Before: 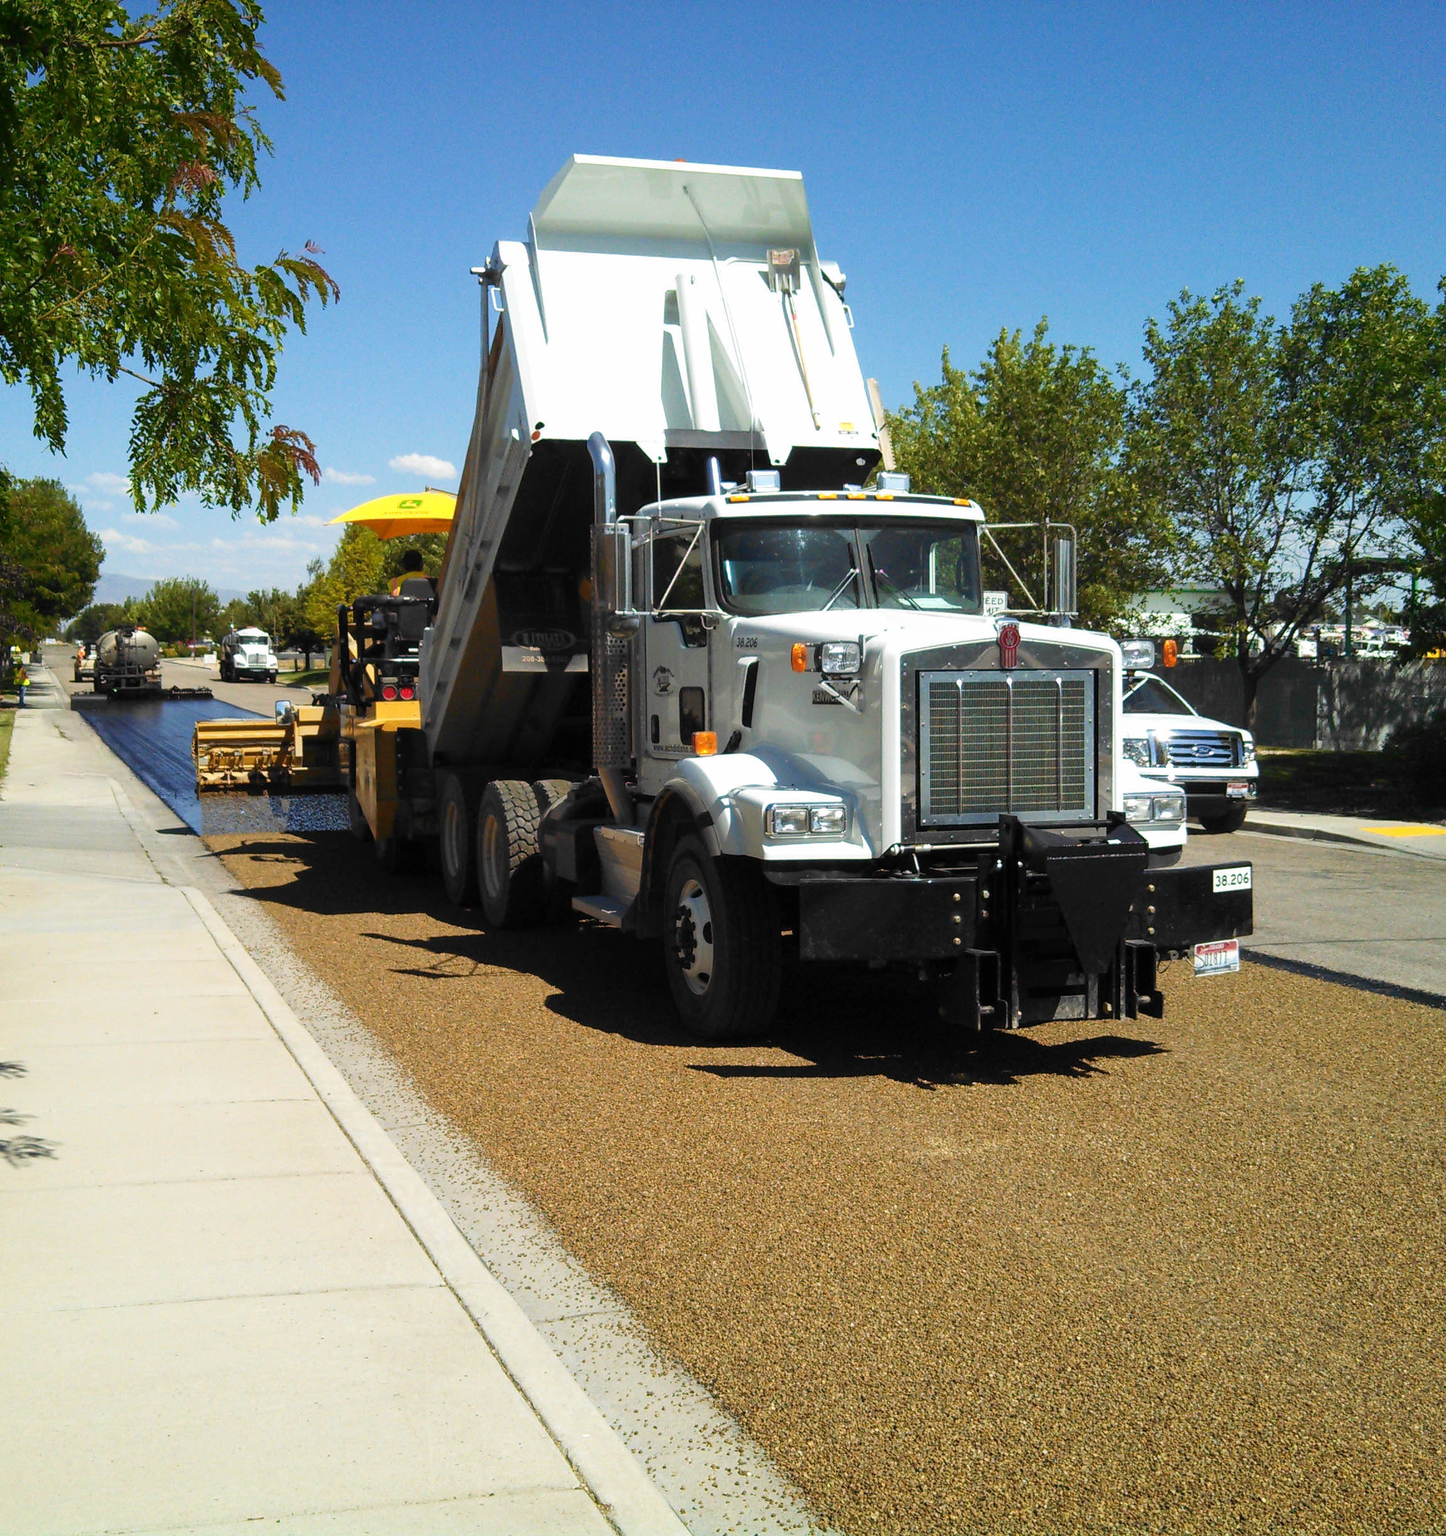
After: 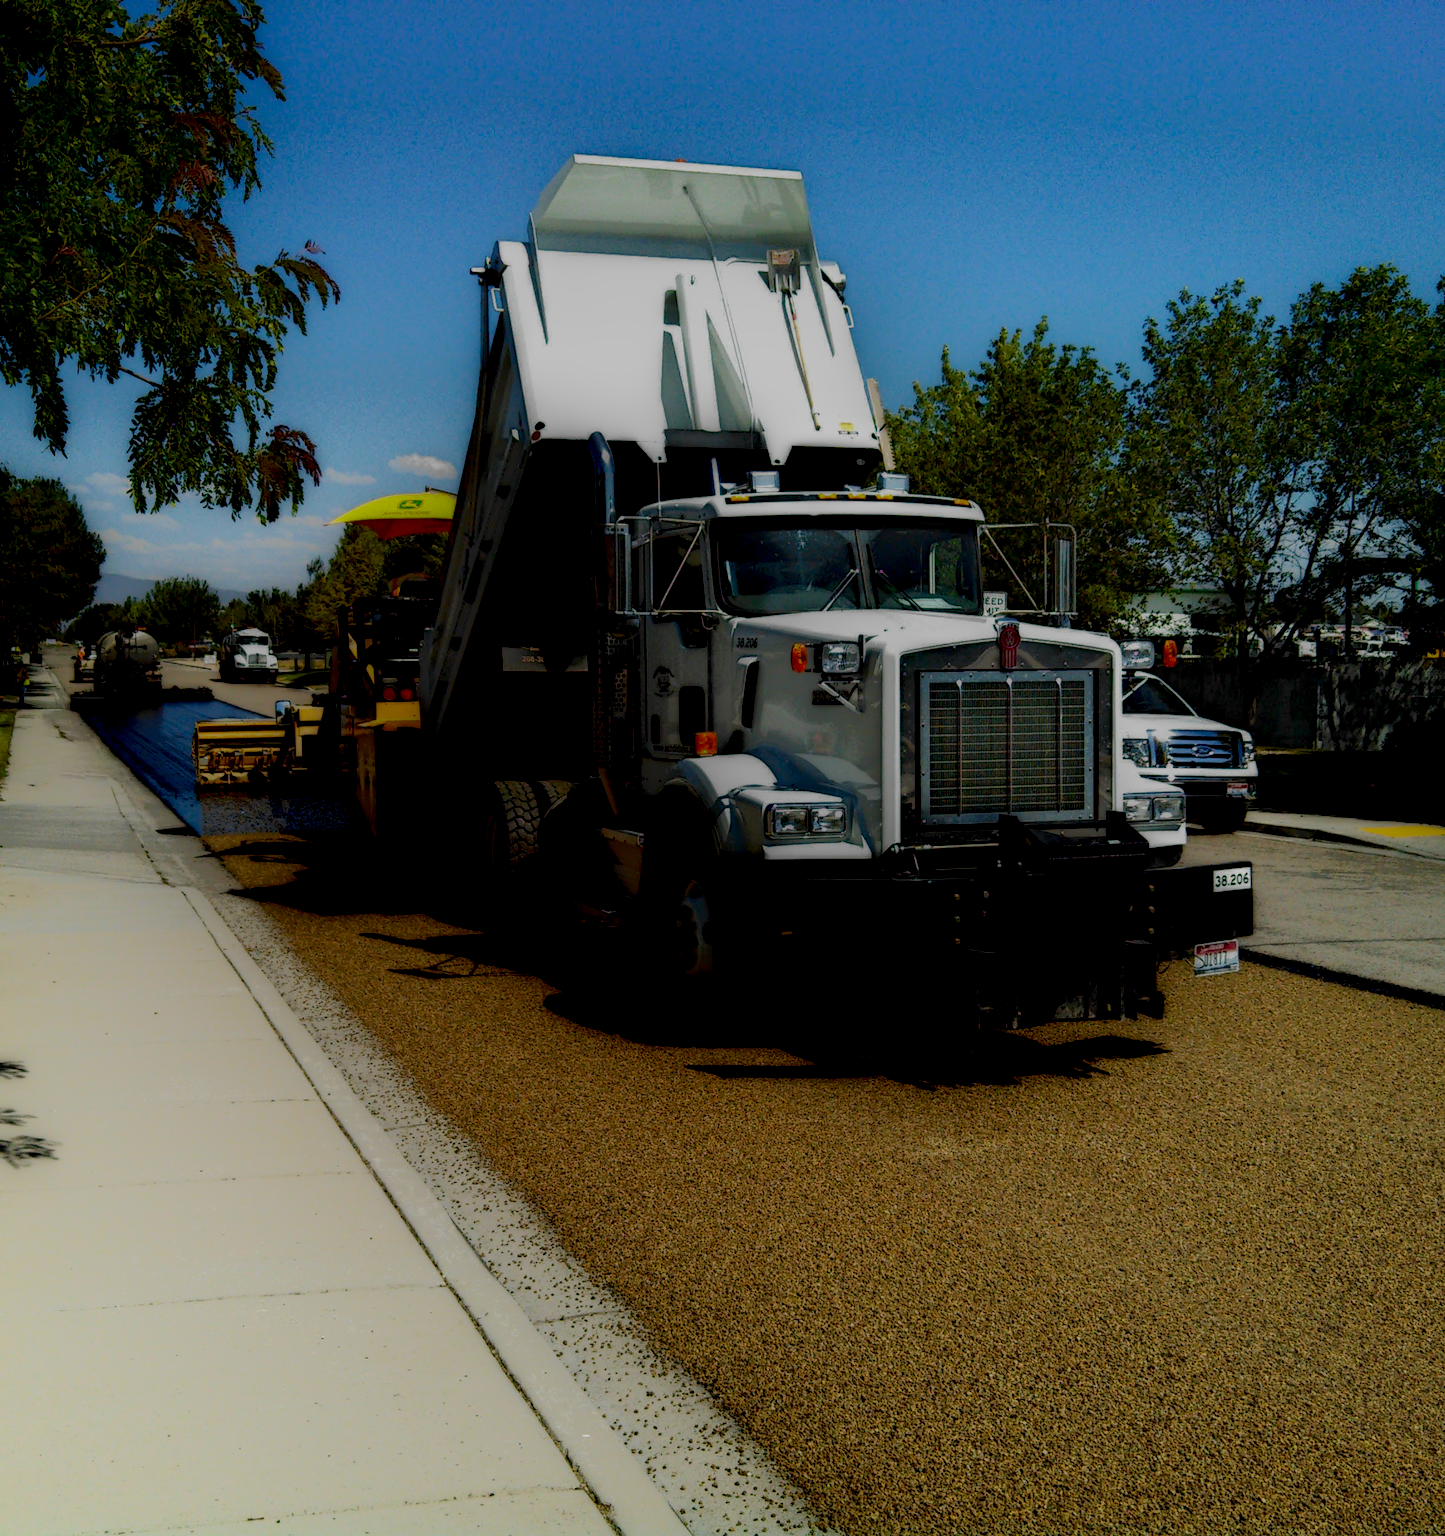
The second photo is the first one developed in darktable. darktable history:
local contrast: highlights 1%, shadows 192%, detail 164%, midtone range 0.002
